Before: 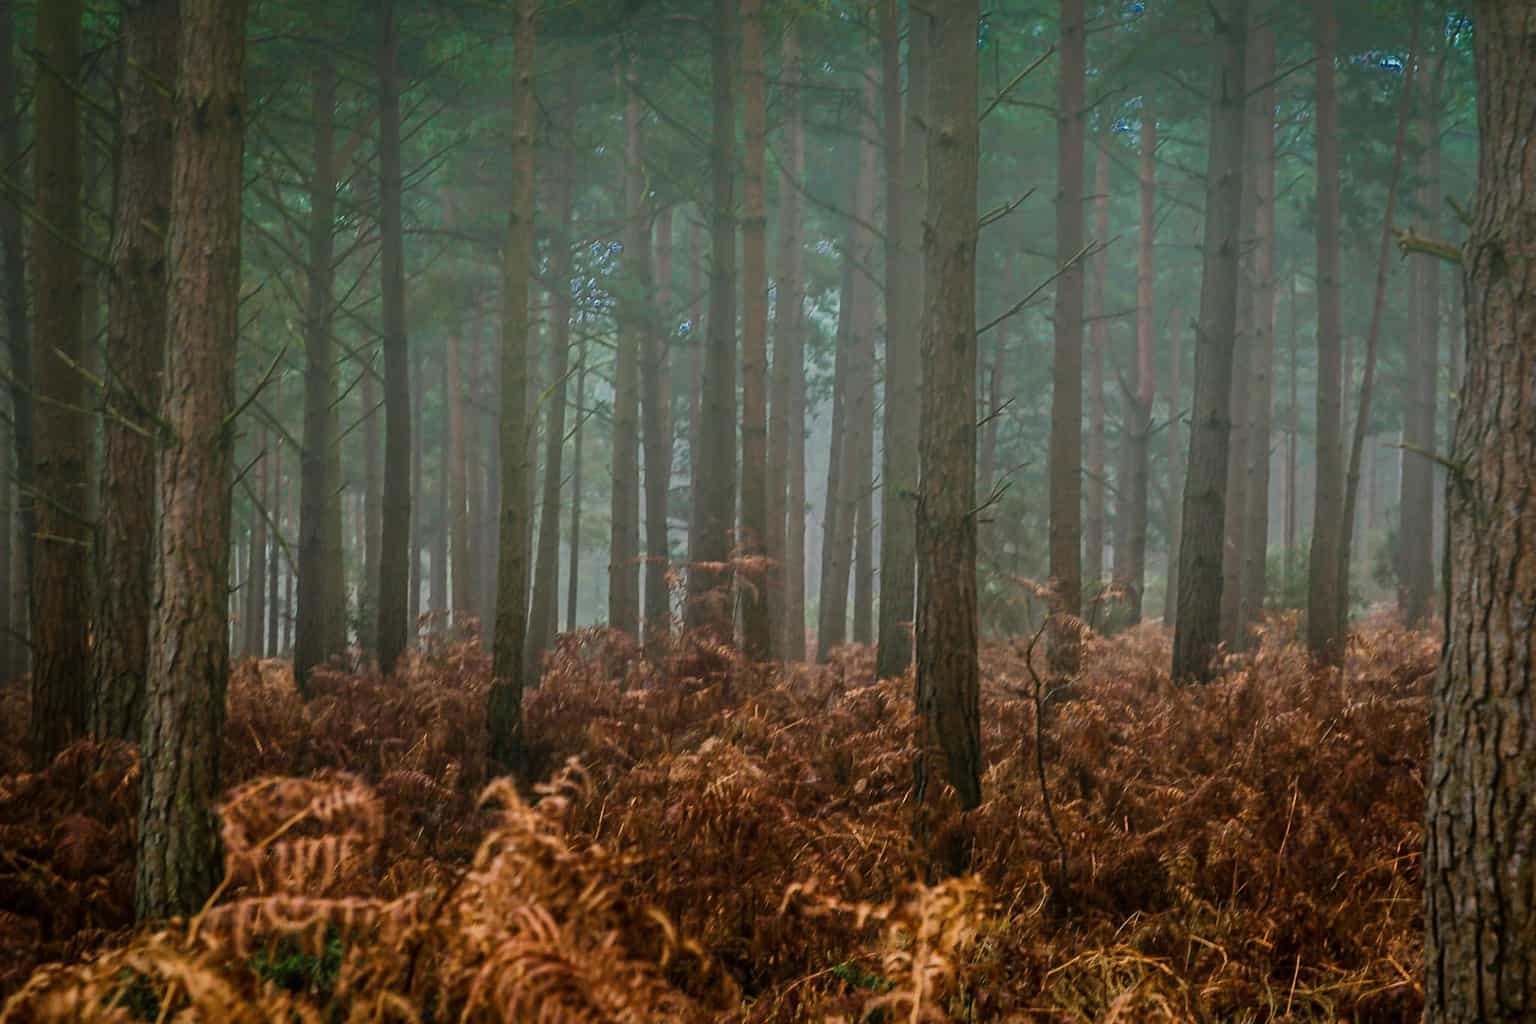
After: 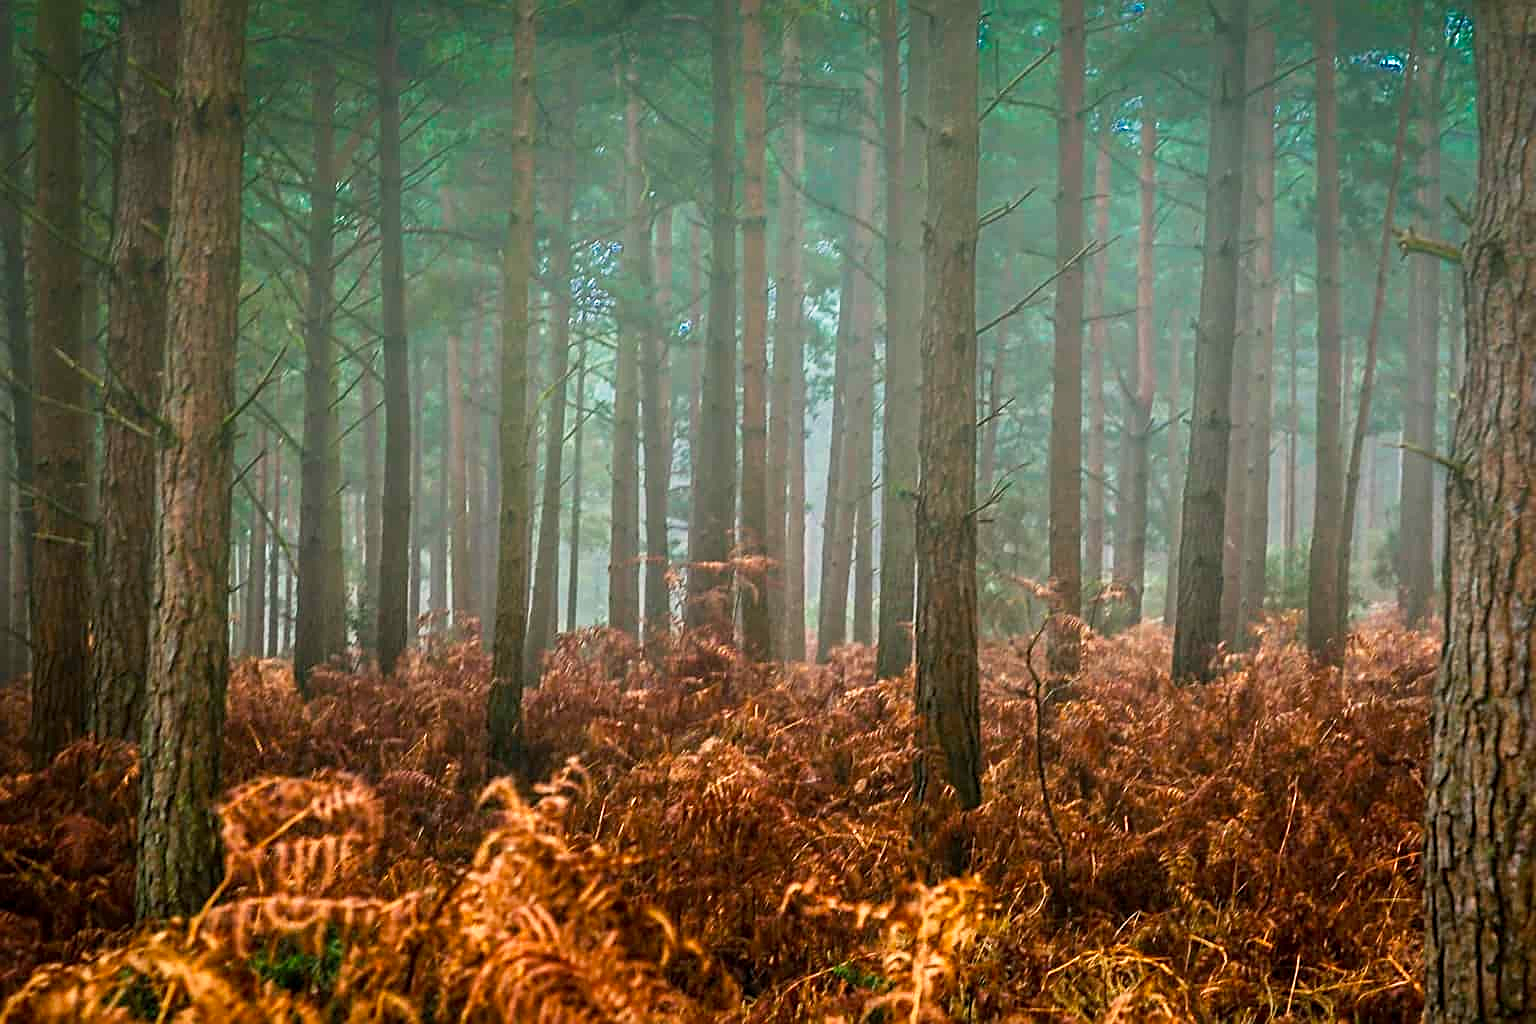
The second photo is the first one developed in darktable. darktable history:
sharpen: on, module defaults
base curve: curves: ch0 [(0, 0) (0.557, 0.834) (1, 1)], preserve colors none
exposure: black level correction 0.001, exposure 0.193 EV, compensate highlight preservation false
